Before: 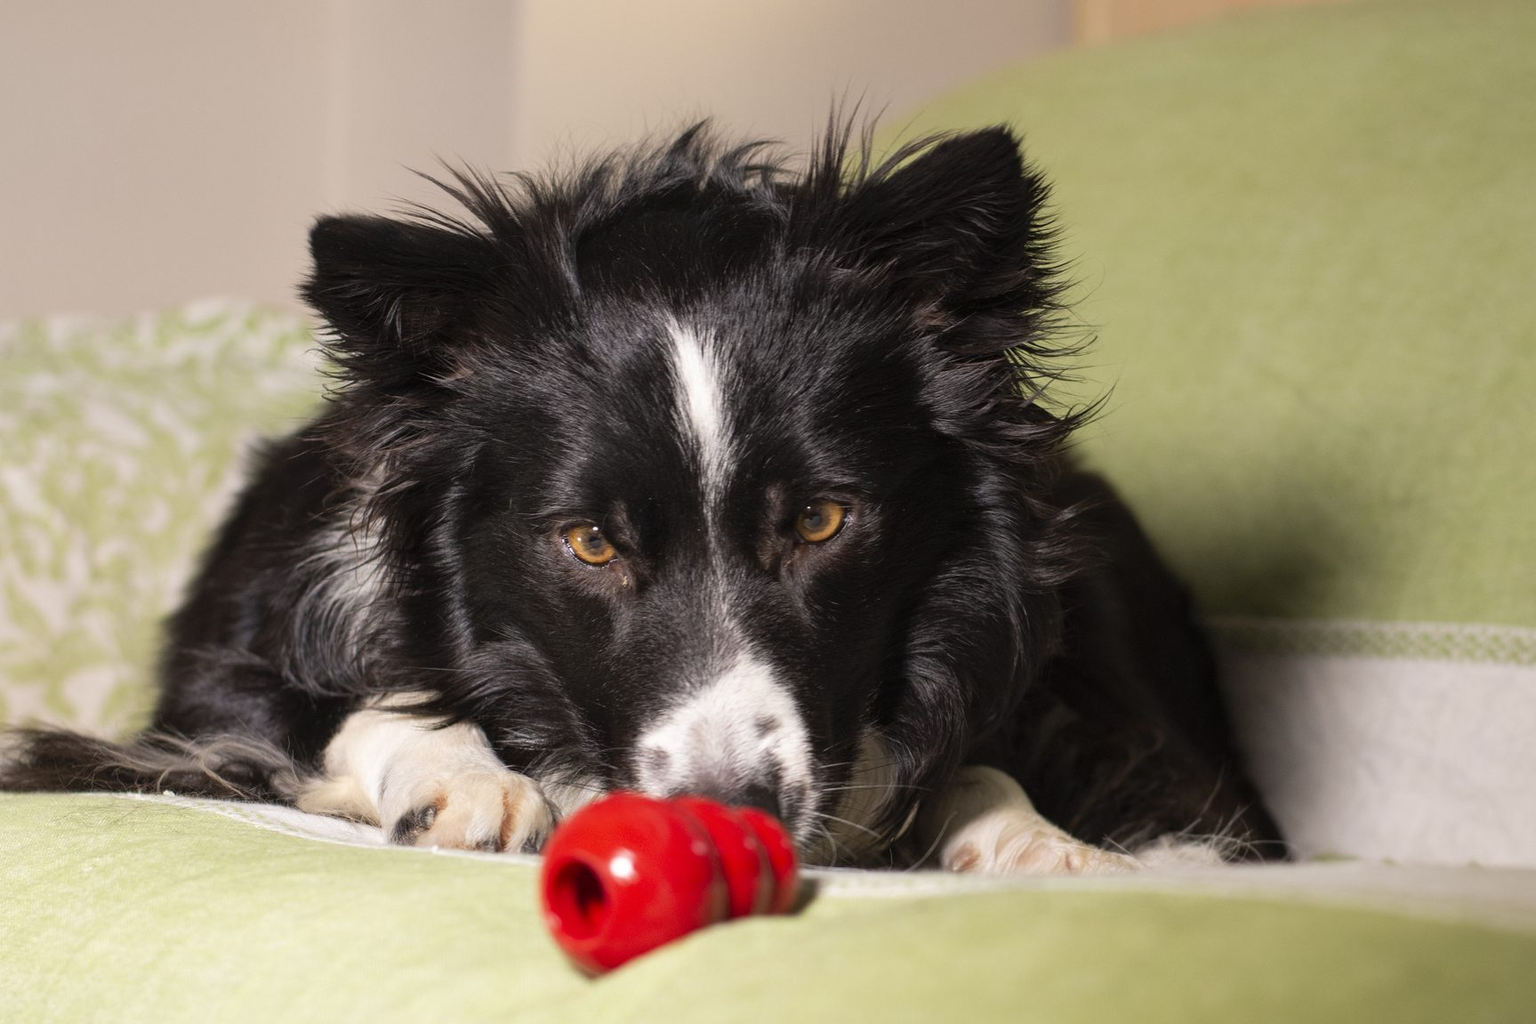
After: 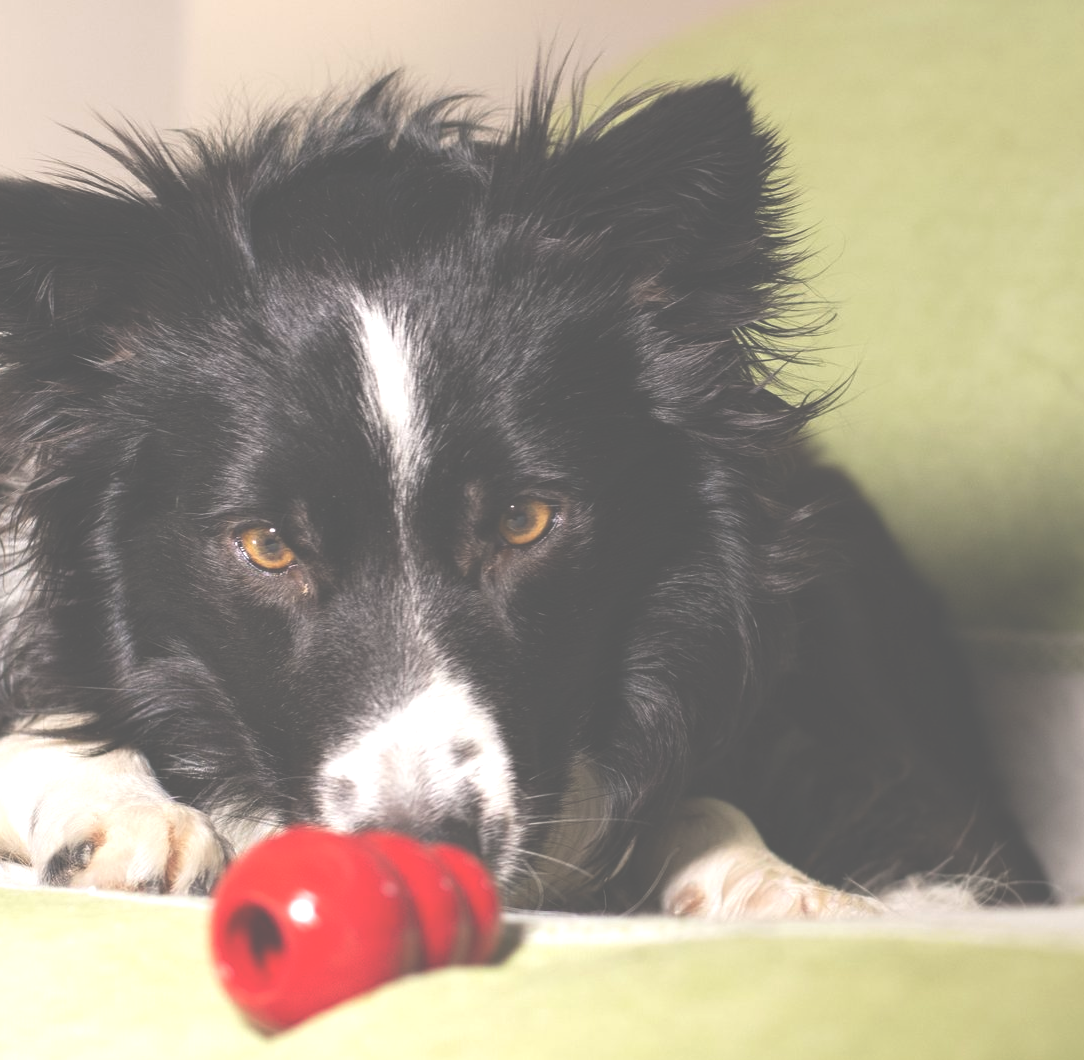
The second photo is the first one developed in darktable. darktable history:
crop and rotate: left 23.017%, top 5.623%, right 14.212%, bottom 2.257%
exposure: black level correction -0.069, exposure 0.501 EV, compensate highlight preservation false
